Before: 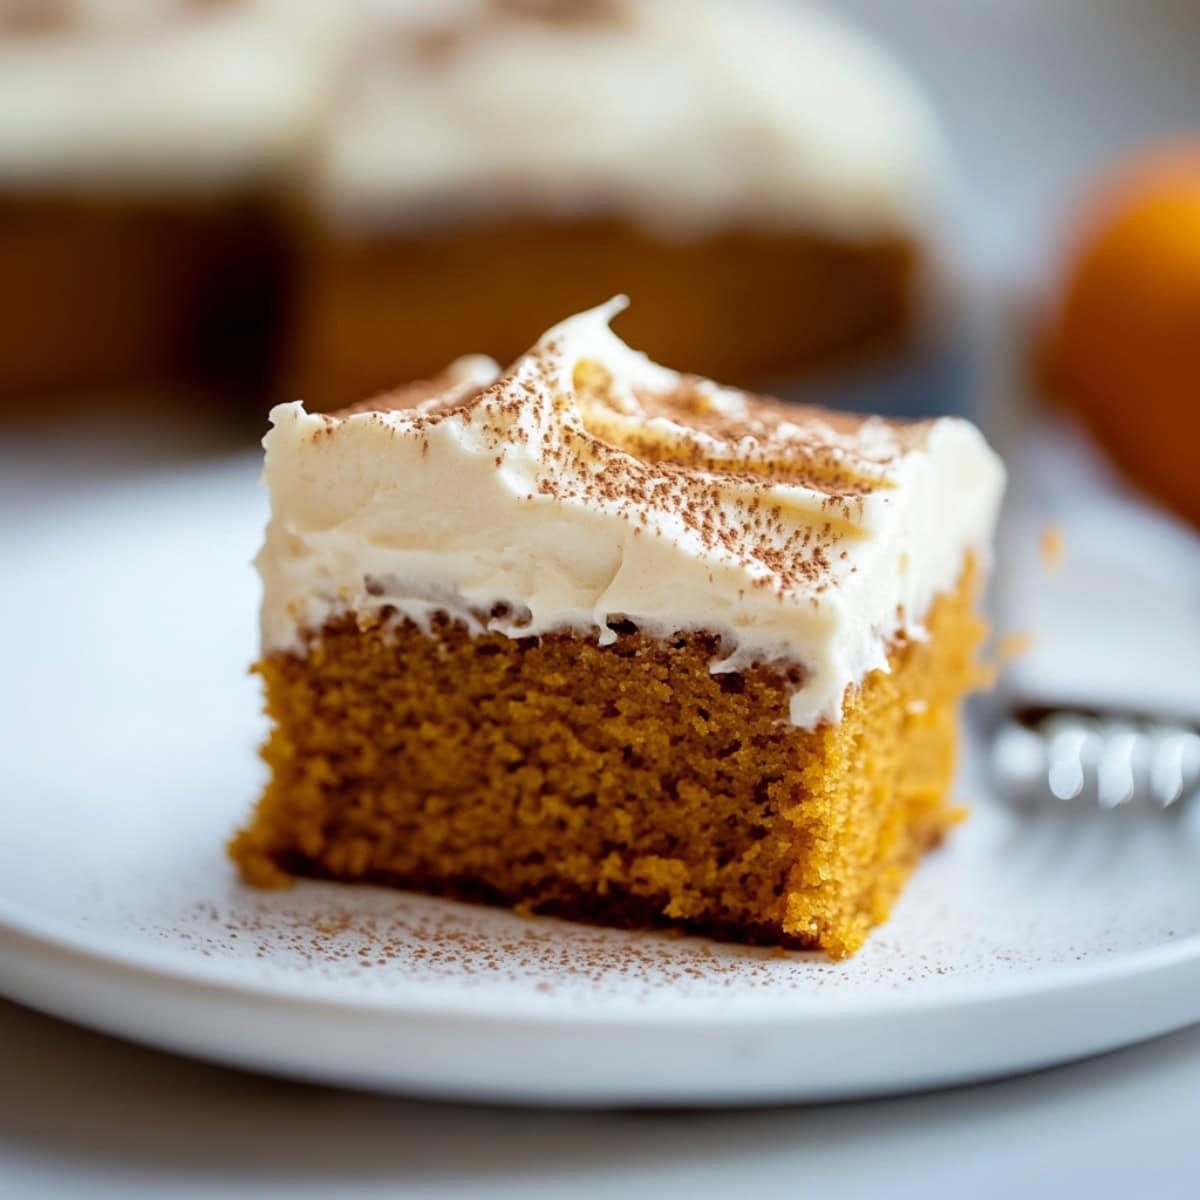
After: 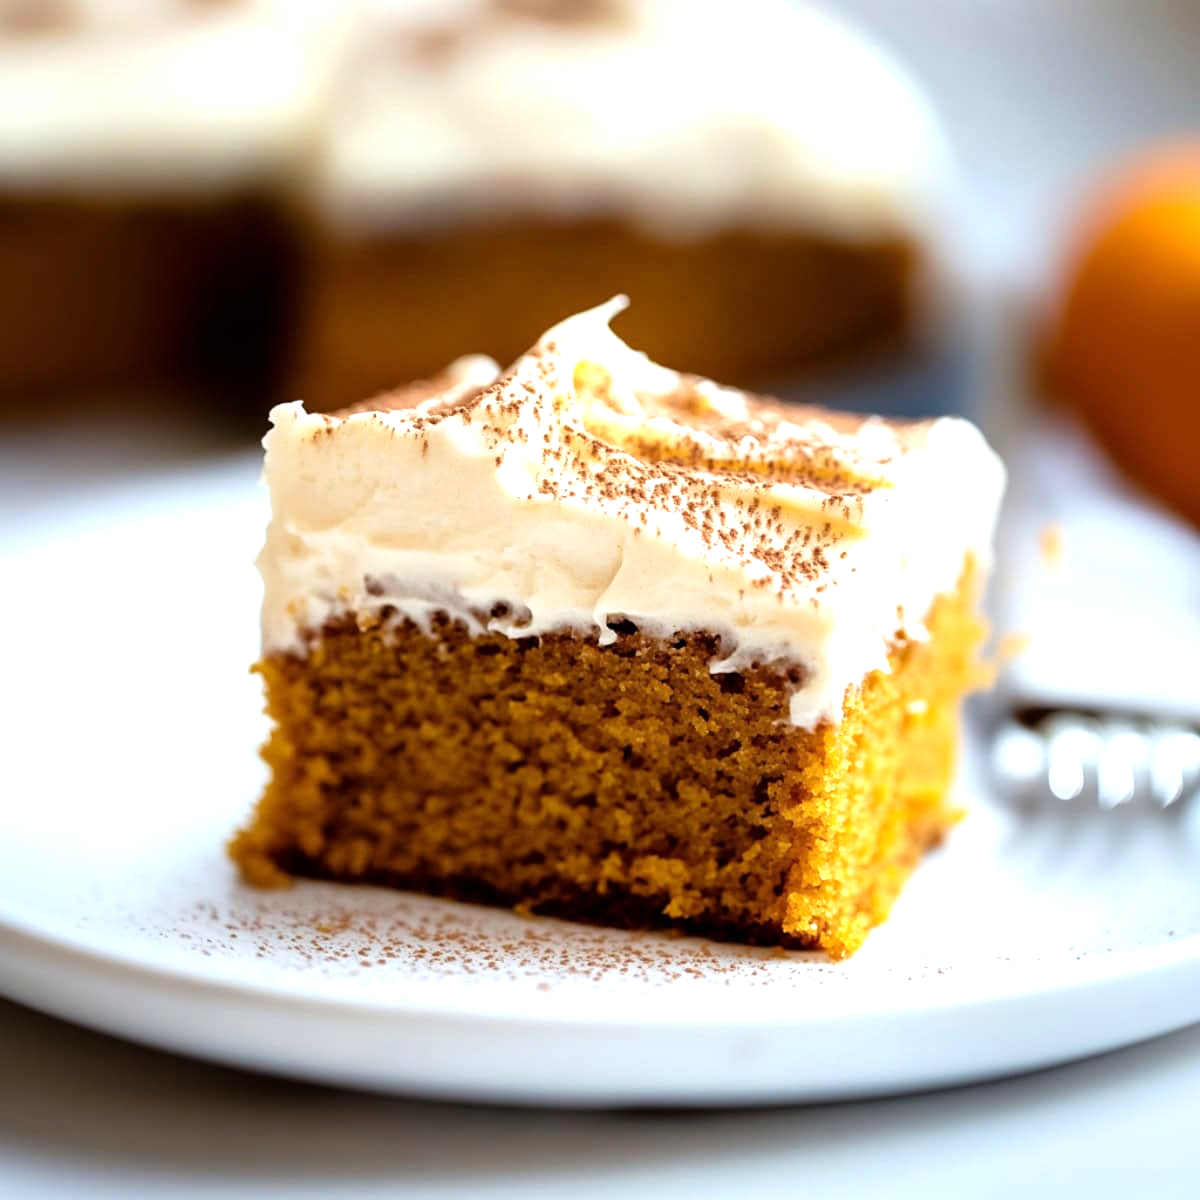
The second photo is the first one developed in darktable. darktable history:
tone equalizer: -8 EV -0.714 EV, -7 EV -0.702 EV, -6 EV -0.57 EV, -5 EV -0.421 EV, -3 EV 0.391 EV, -2 EV 0.6 EV, -1 EV 0.696 EV, +0 EV 0.73 EV
